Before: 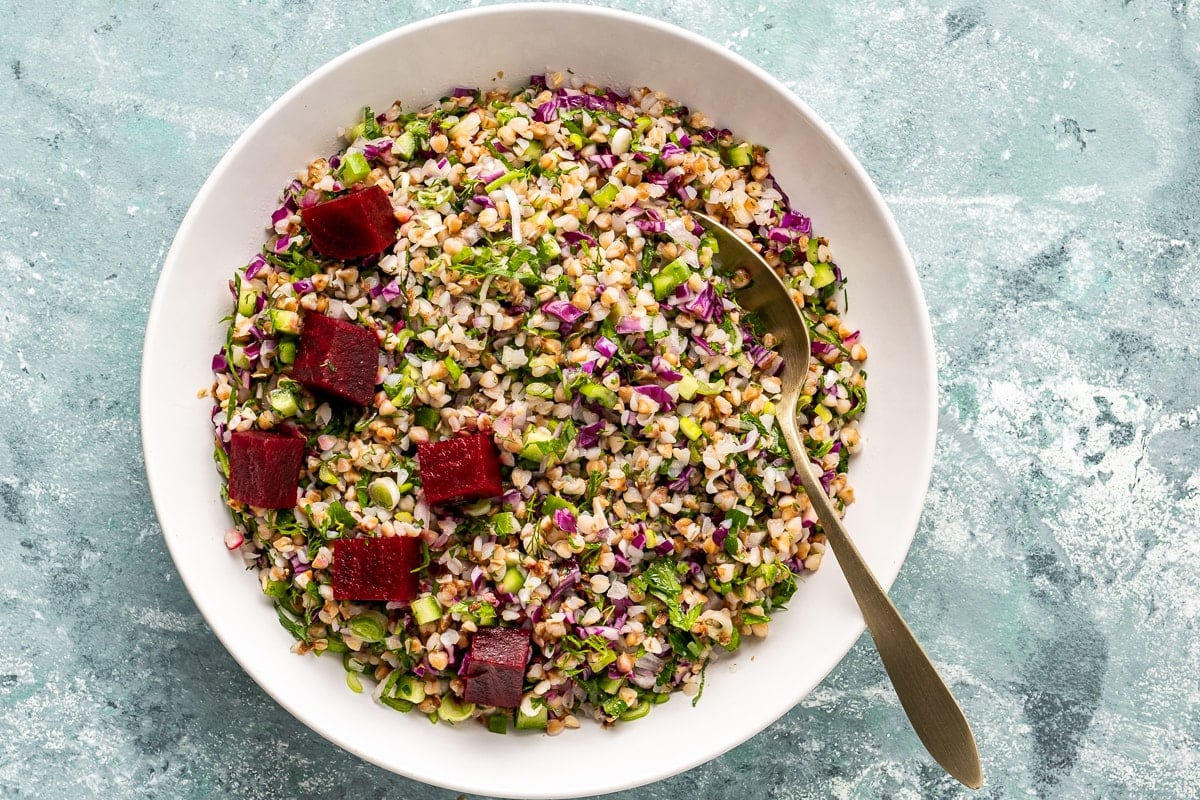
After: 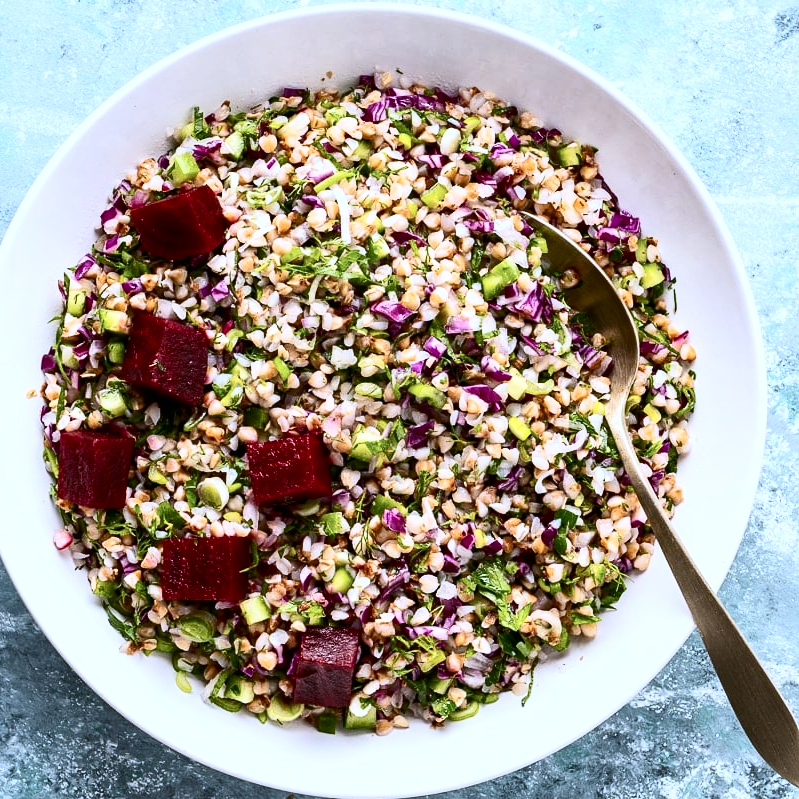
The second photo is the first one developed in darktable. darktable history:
shadows and highlights: shadows -10, white point adjustment 1.5, highlights 10
color correction: highlights a* -4.18, highlights b* -10.81
contrast brightness saturation: contrast 0.28
white balance: red 1.004, blue 1.096
crop and rotate: left 14.292%, right 19.041%
